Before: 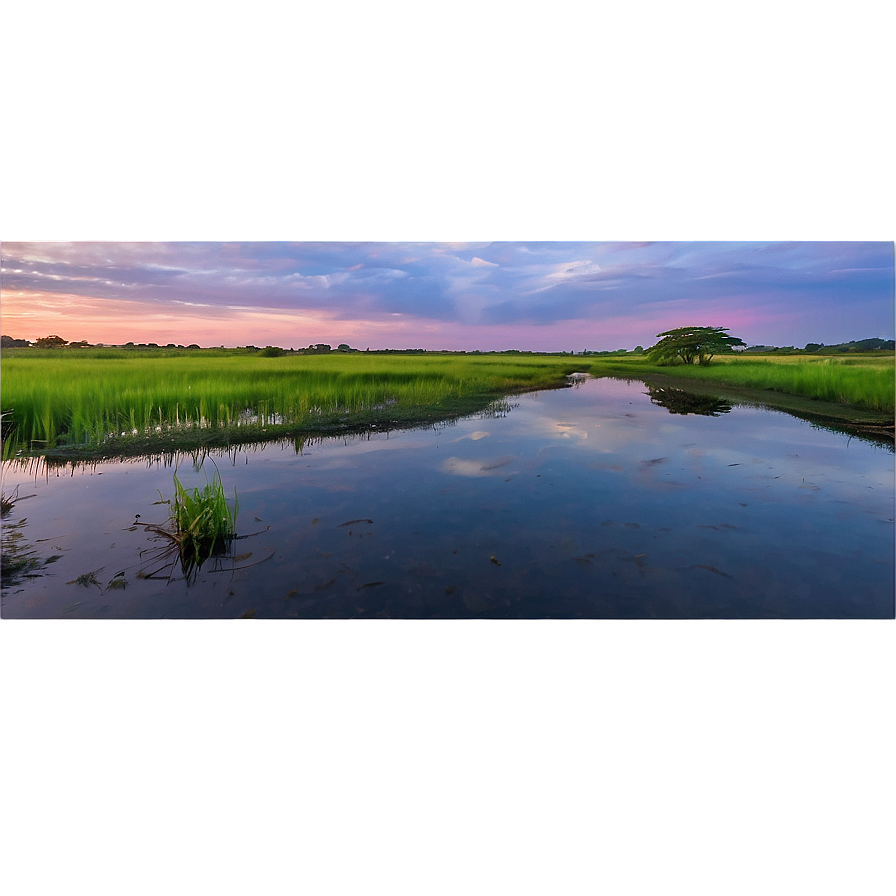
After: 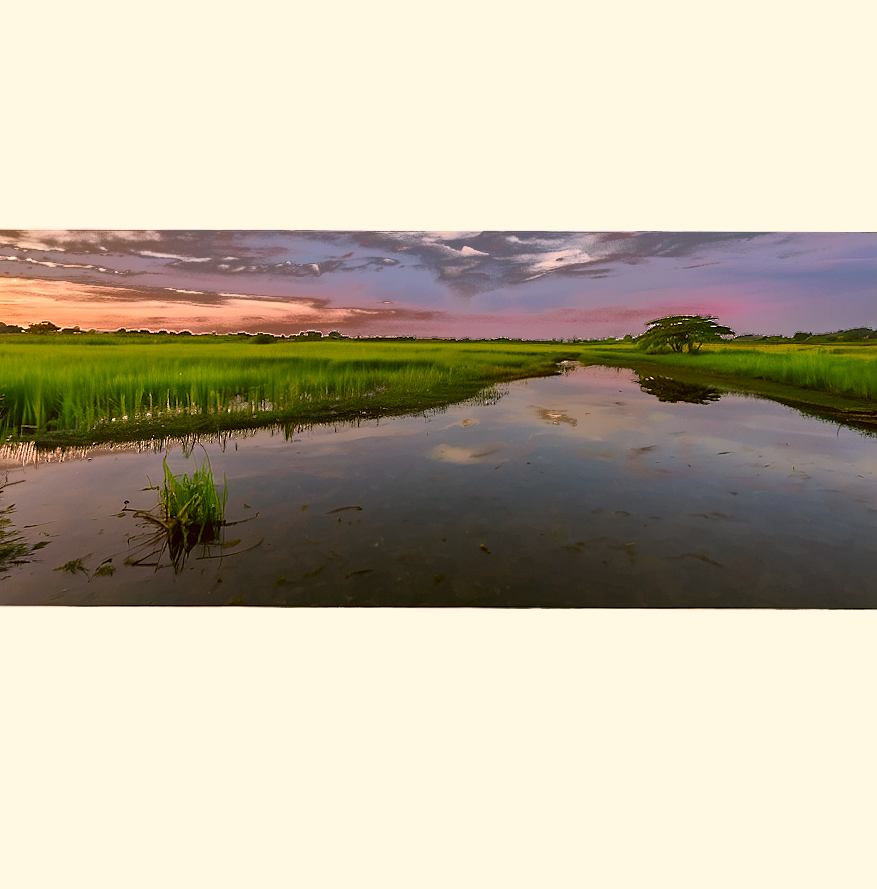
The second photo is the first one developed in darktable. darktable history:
rotate and perspective: rotation 0.226°, lens shift (vertical) -0.042, crop left 0.023, crop right 0.982, crop top 0.006, crop bottom 0.994
sharpen: amount 0.2
fill light: exposure -0.73 EV, center 0.69, width 2.2
color correction: highlights a* 8.98, highlights b* 15.09, shadows a* -0.49, shadows b* 26.52
